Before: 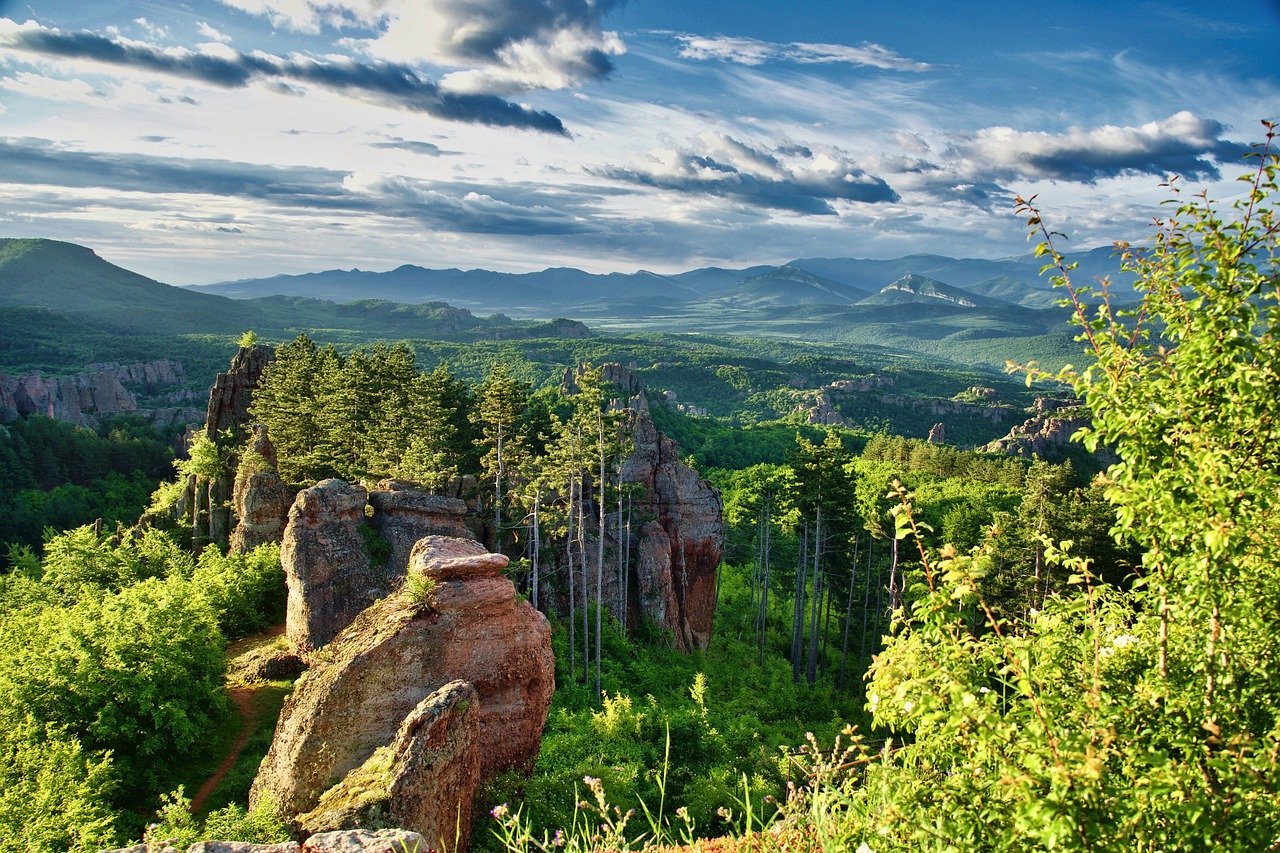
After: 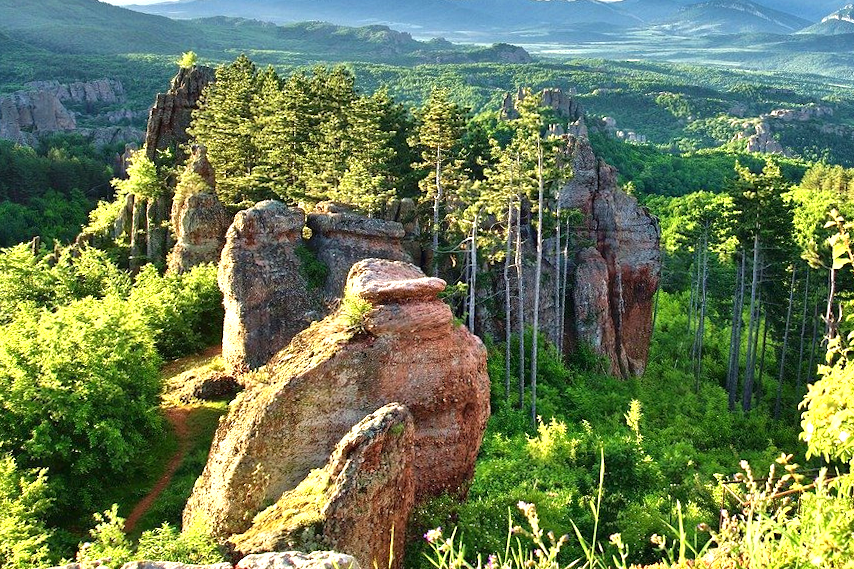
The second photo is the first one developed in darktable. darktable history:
crop and rotate: angle -0.82°, left 3.85%, top 31.828%, right 27.992%
exposure: black level correction 0, exposure 0.9 EV, compensate highlight preservation false
